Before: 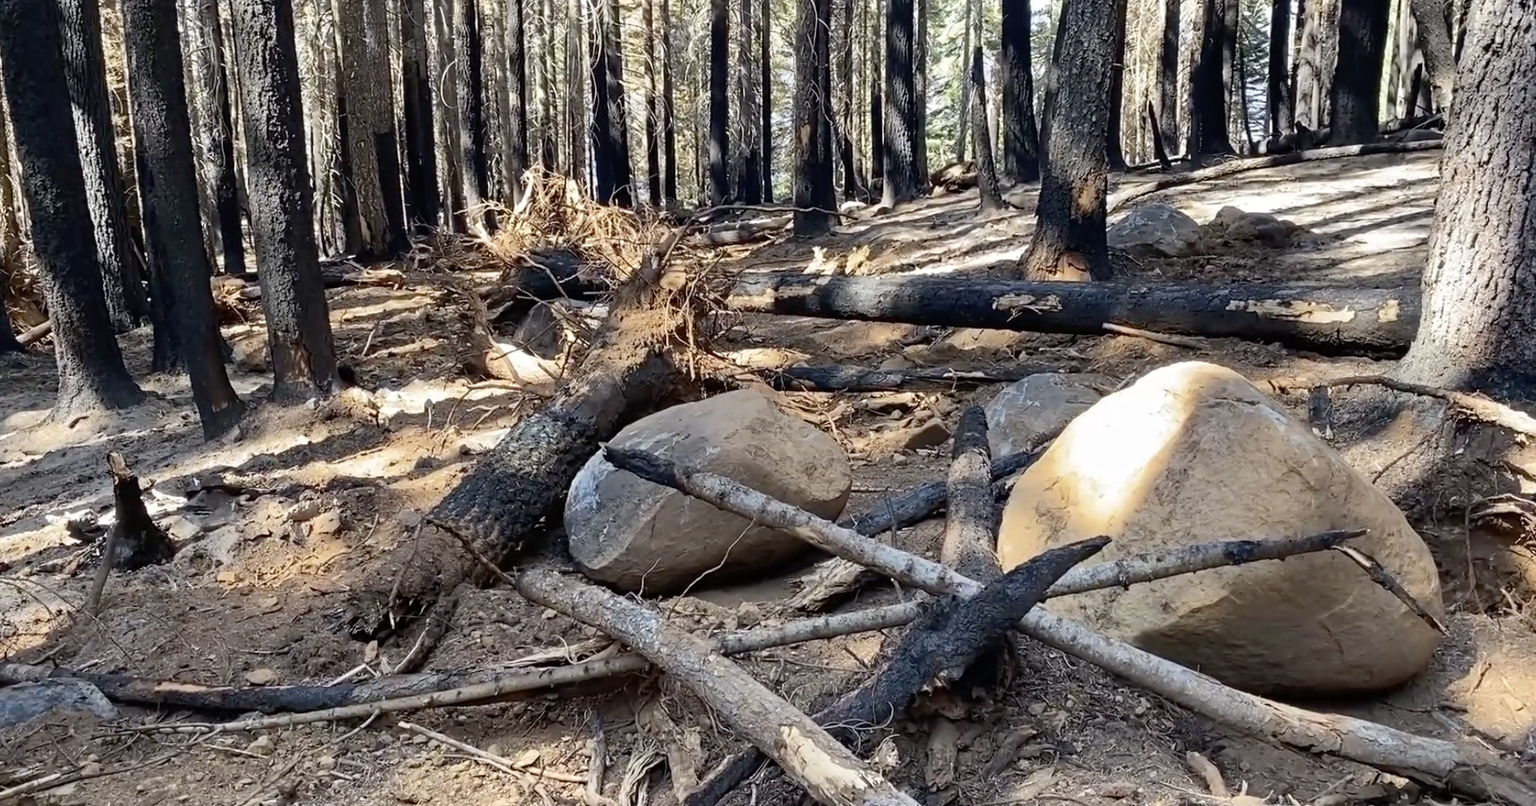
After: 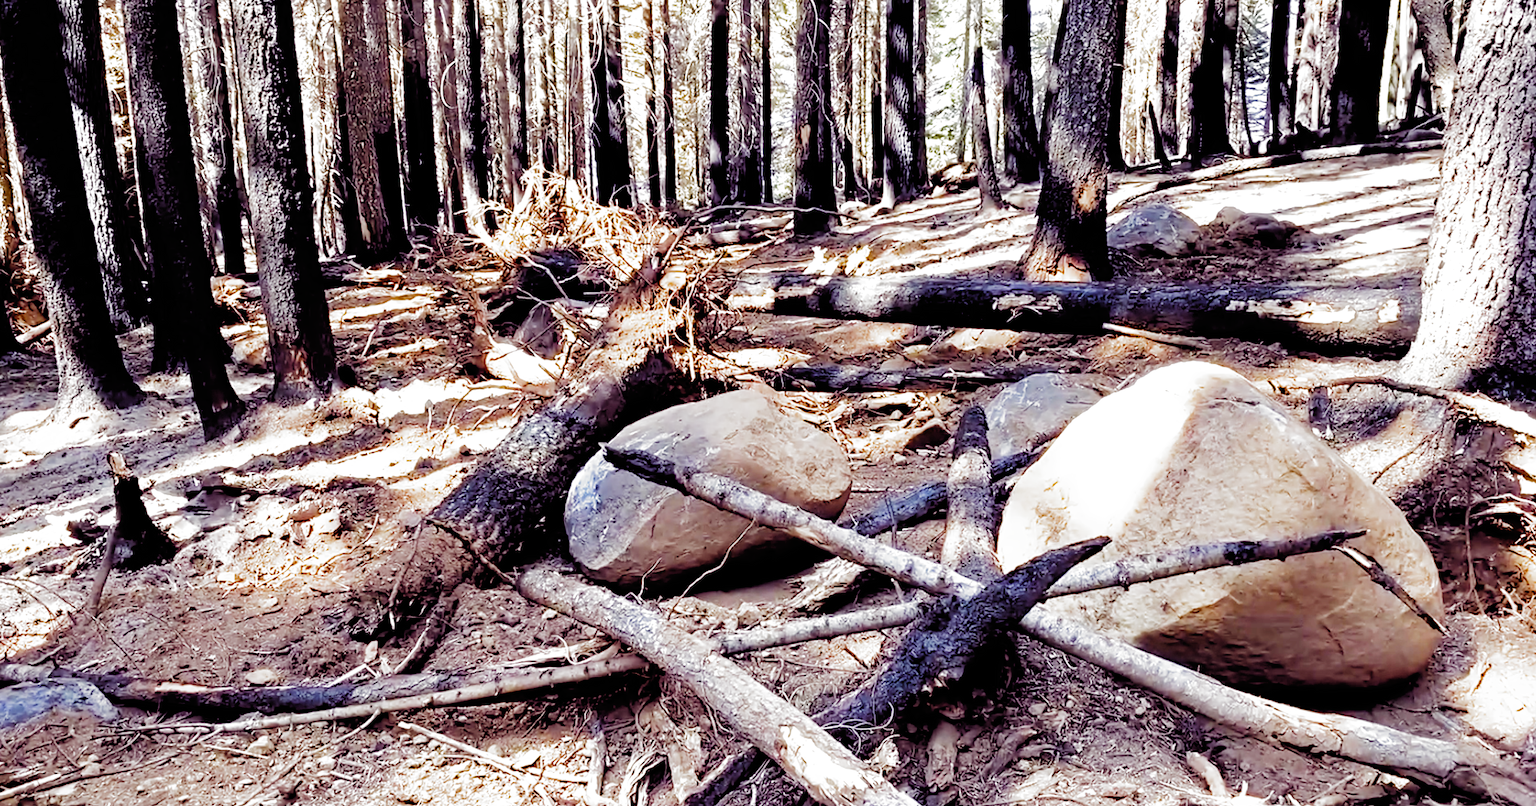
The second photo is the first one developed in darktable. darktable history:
exposure: black level correction 0.001, exposure 0.677 EV, compensate exposure bias true, compensate highlight preservation false
filmic rgb: black relative exposure -3.45 EV, white relative exposure 2.29 EV, hardness 3.41, preserve chrominance no, color science v4 (2020), contrast in shadows soft, contrast in highlights soft
color balance rgb: global offset › chroma 0.282%, global offset › hue 318.86°, perceptual saturation grading › global saturation 31.071%, perceptual brilliance grading › mid-tones 10.404%, perceptual brilliance grading › shadows 14.43%
